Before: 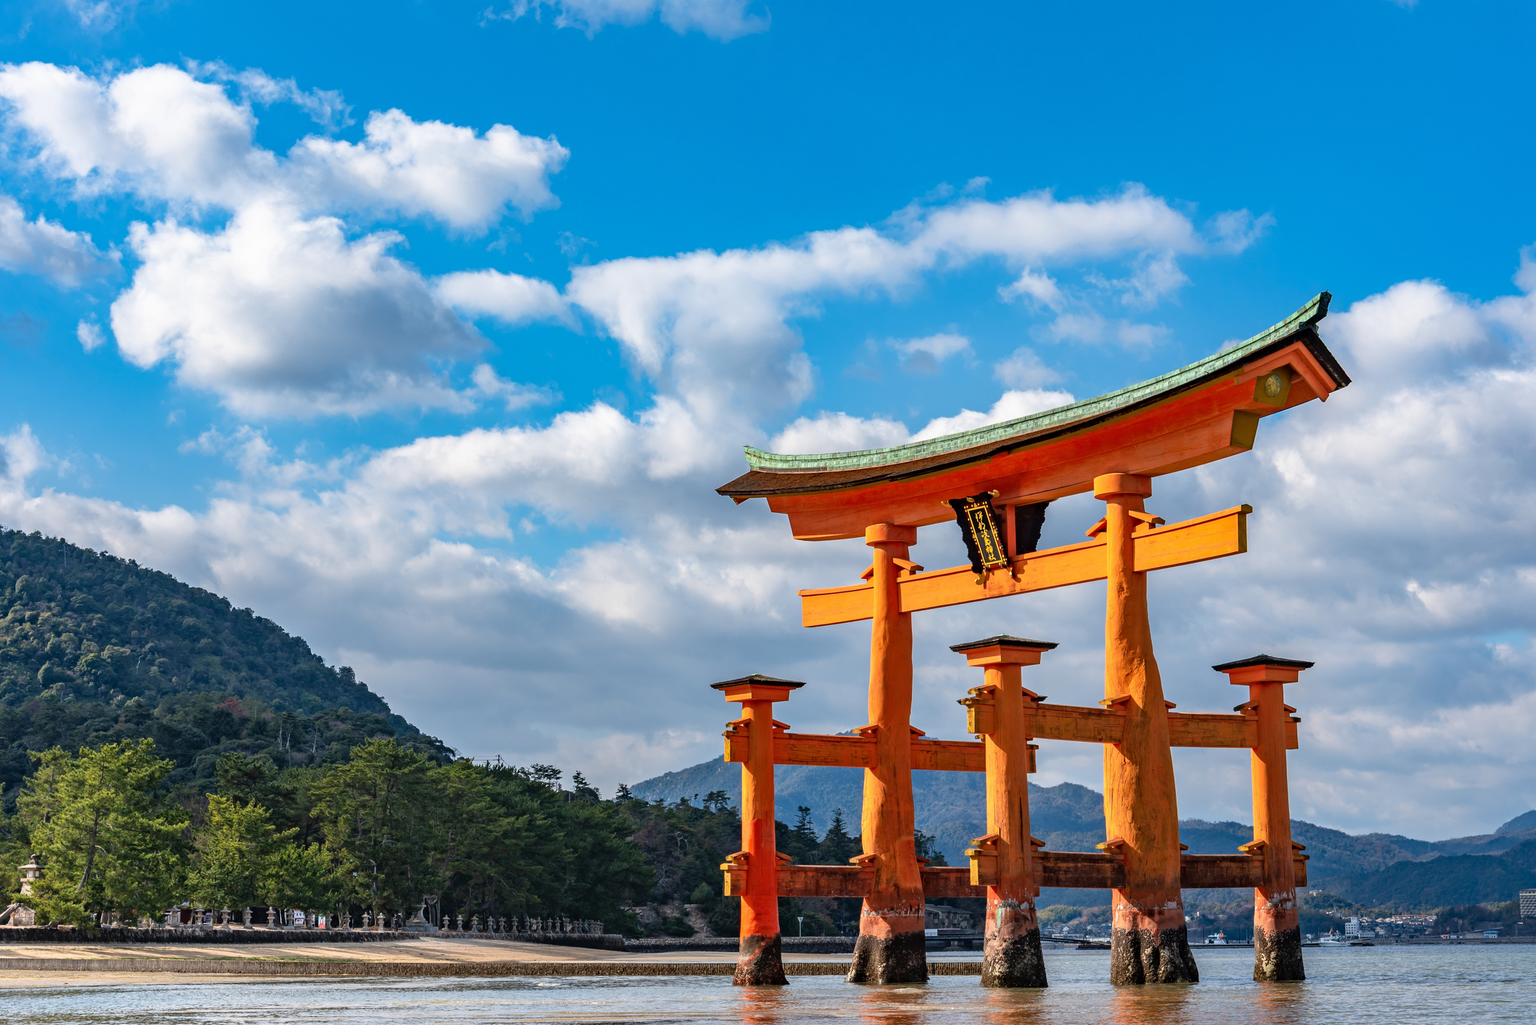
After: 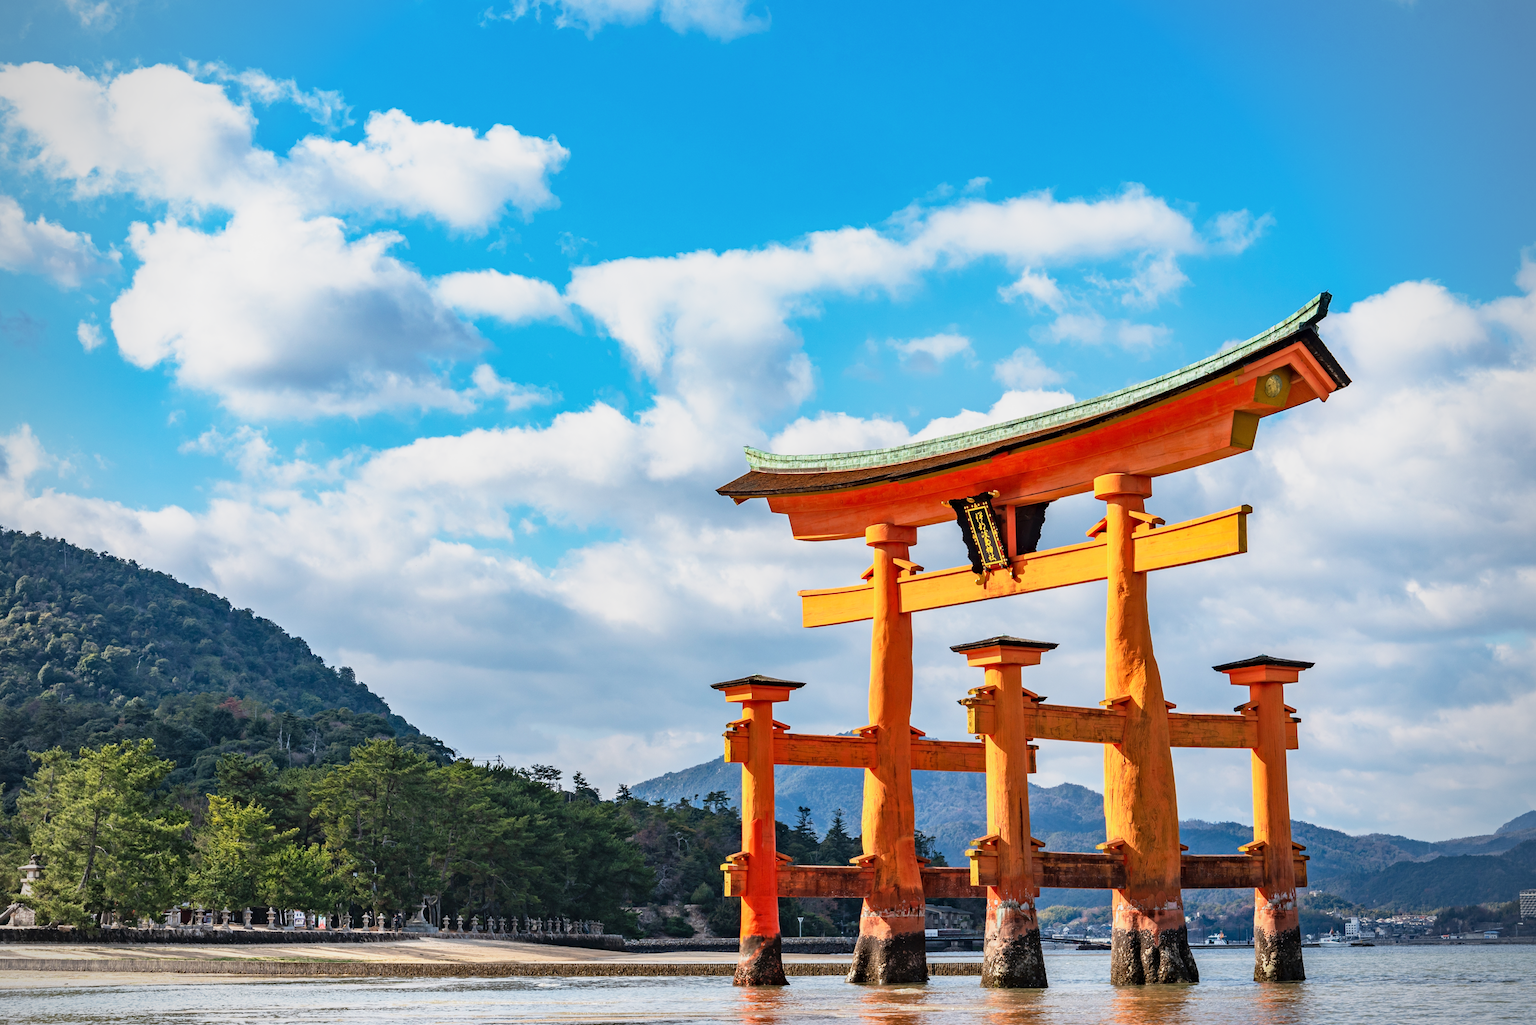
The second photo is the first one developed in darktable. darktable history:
base curve: curves: ch0 [(0, 0) (0.088, 0.125) (0.176, 0.251) (0.354, 0.501) (0.613, 0.749) (1, 0.877)], preserve colors none
vignetting: fall-off radius 60.92%
